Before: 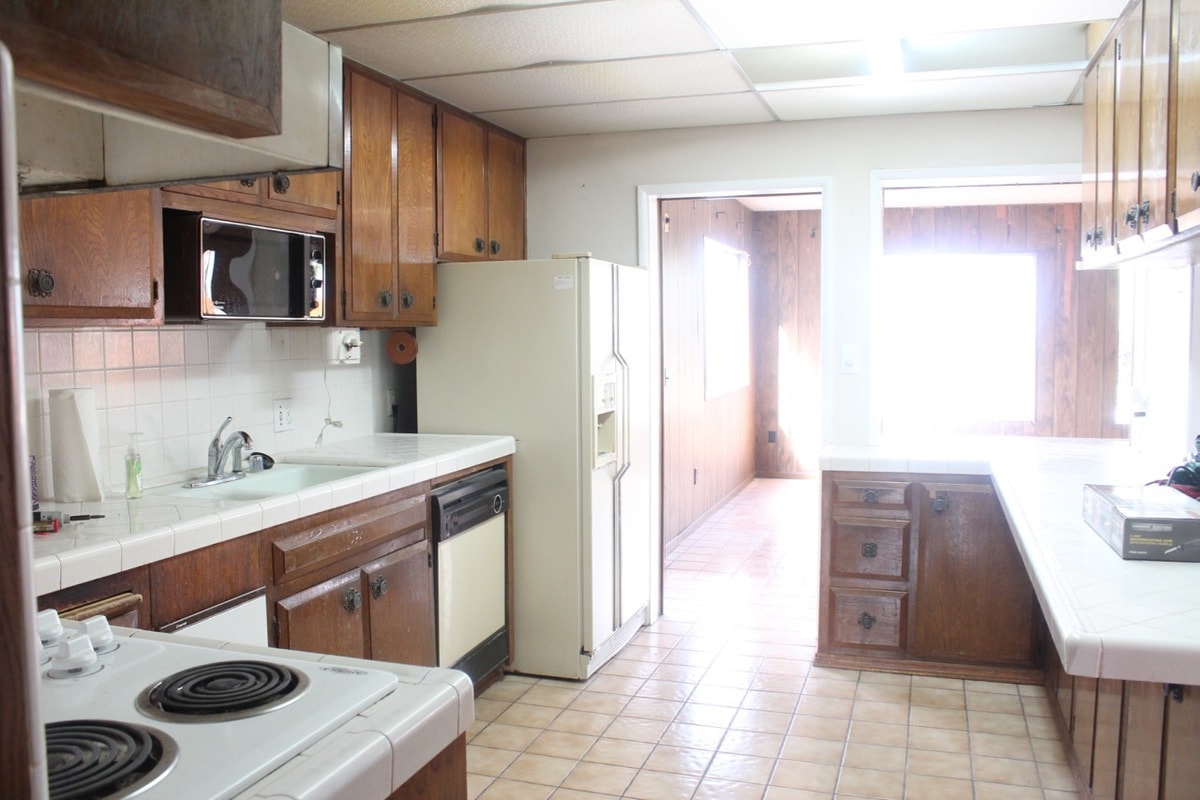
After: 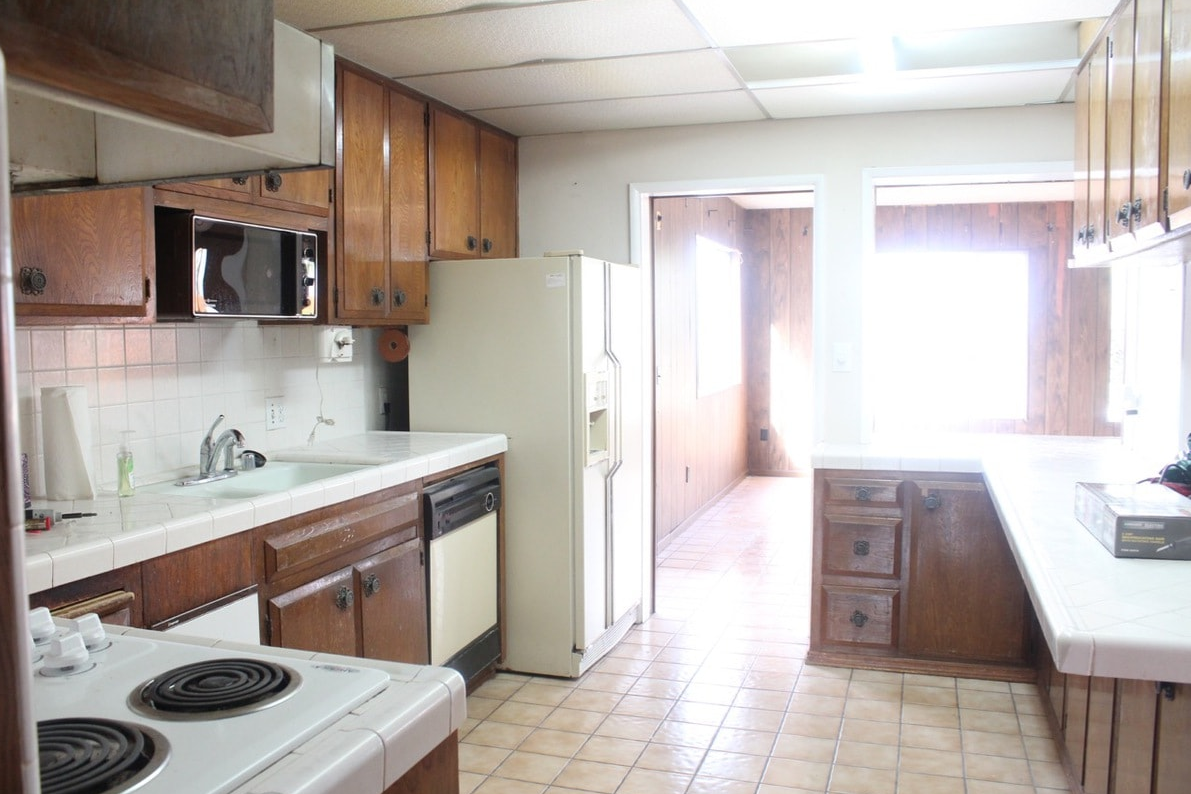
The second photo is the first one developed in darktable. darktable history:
crop and rotate: left 0.693%, top 0.356%, bottom 0.377%
